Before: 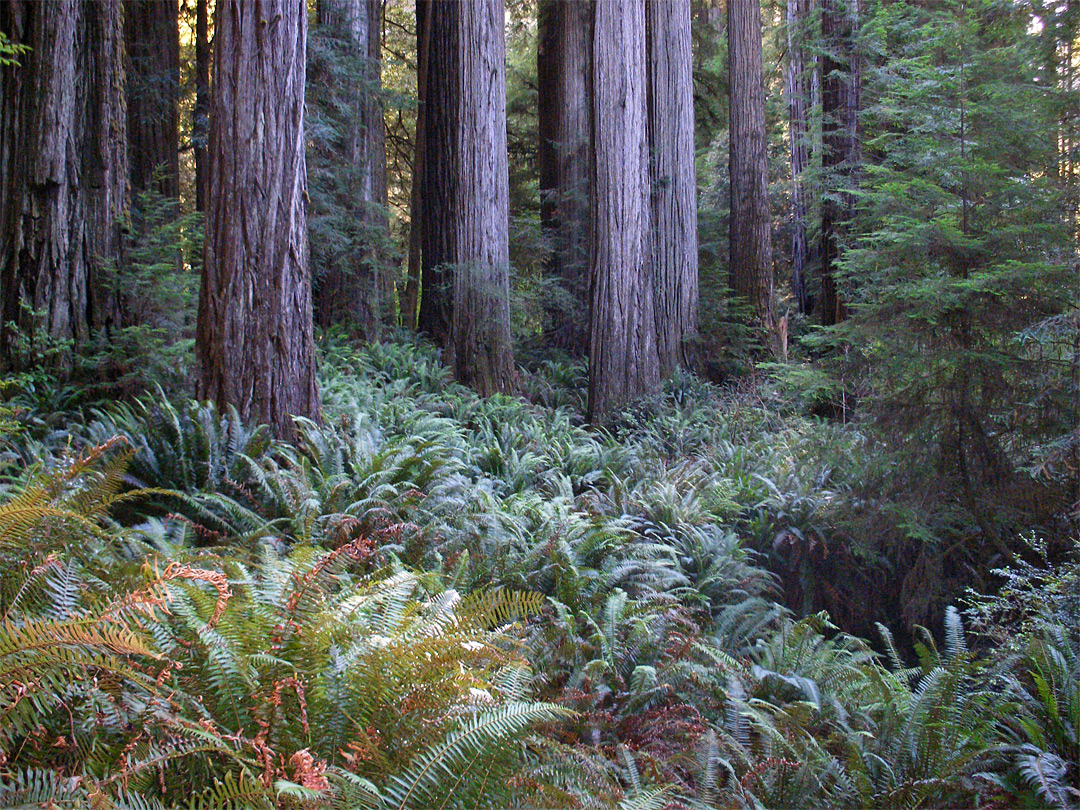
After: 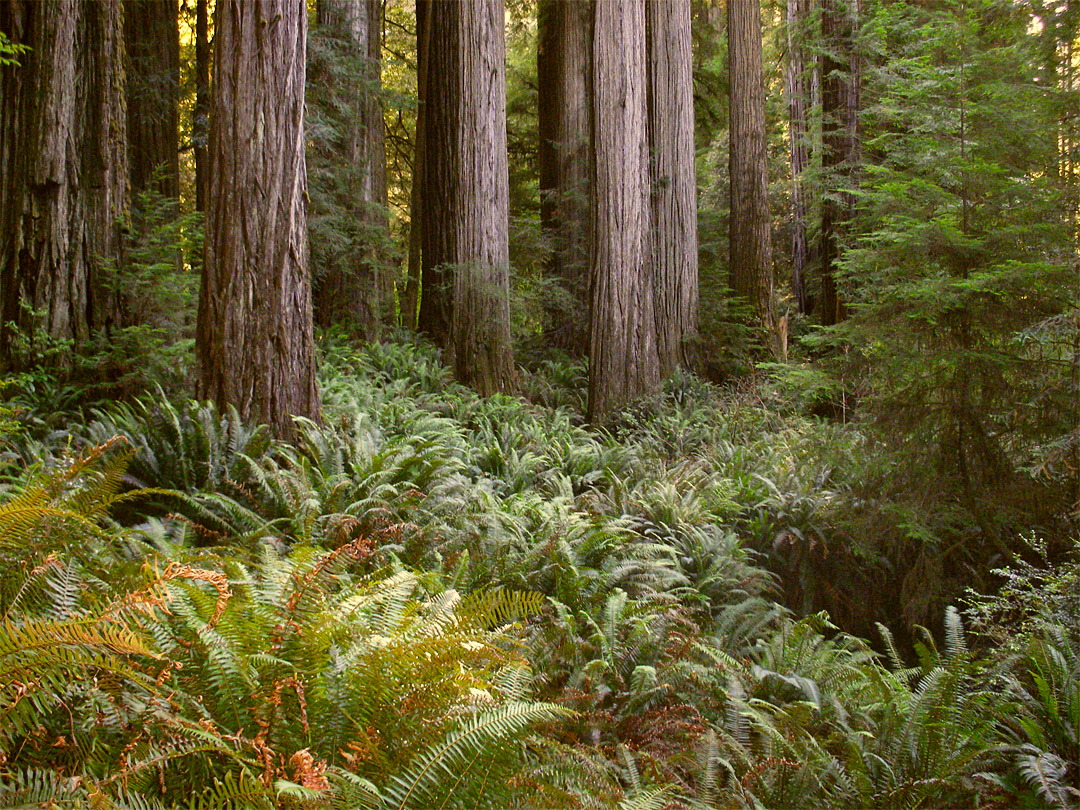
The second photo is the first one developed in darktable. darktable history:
color correction: highlights a* 0.111, highlights b* 28.85, shadows a* -0.19, shadows b* 21.5
